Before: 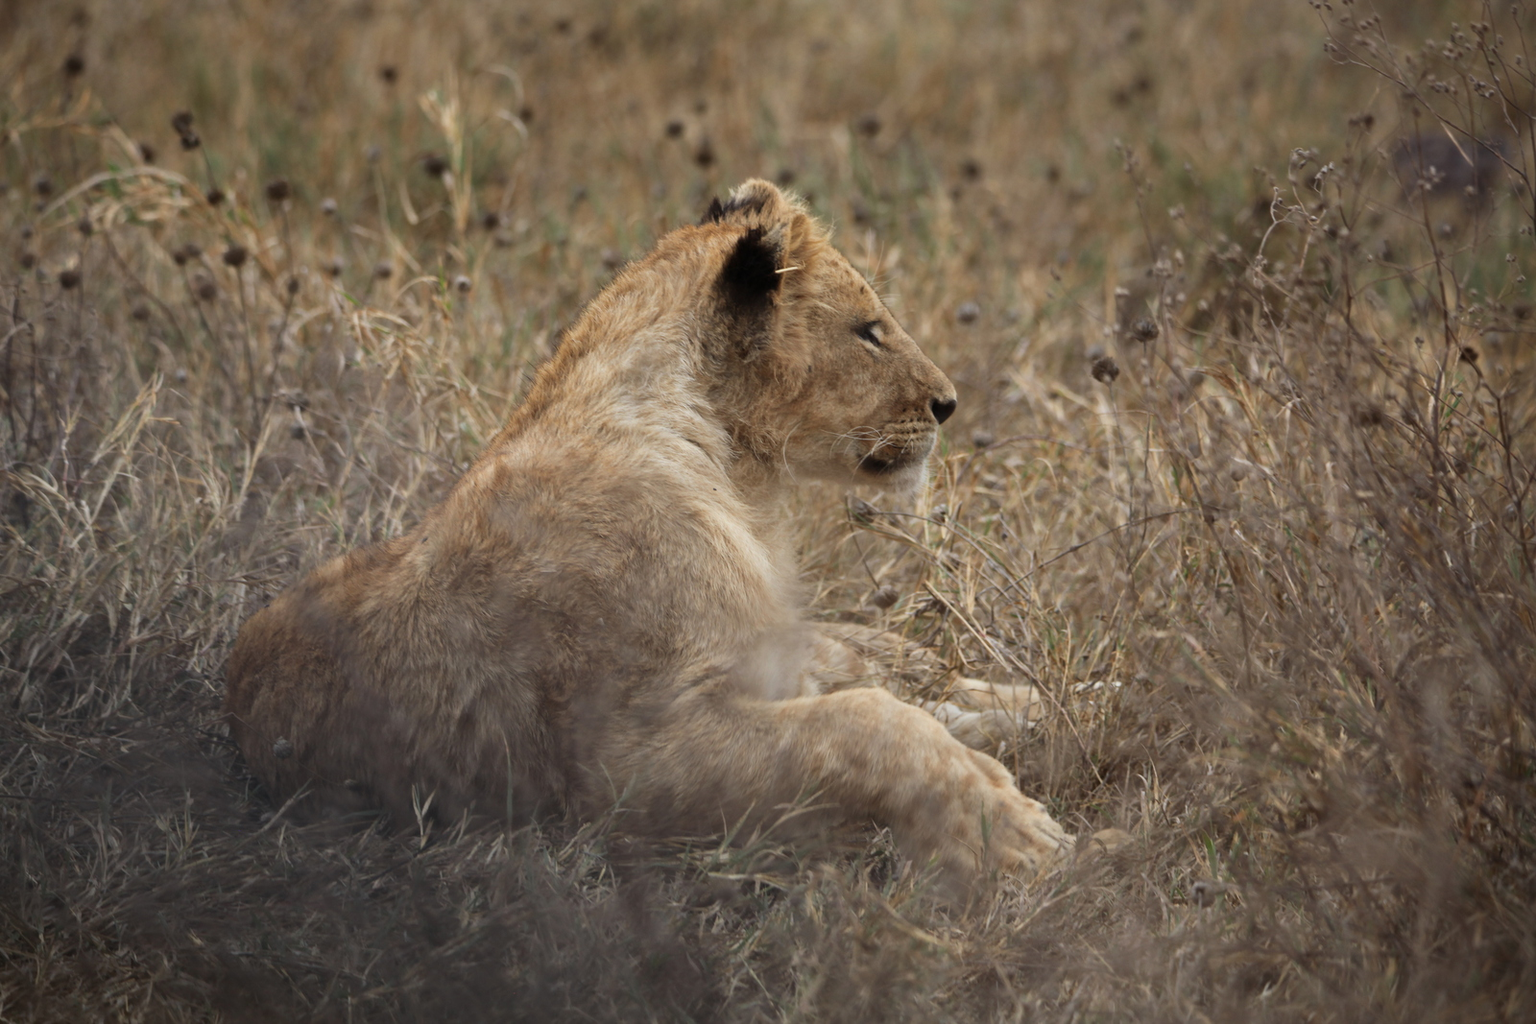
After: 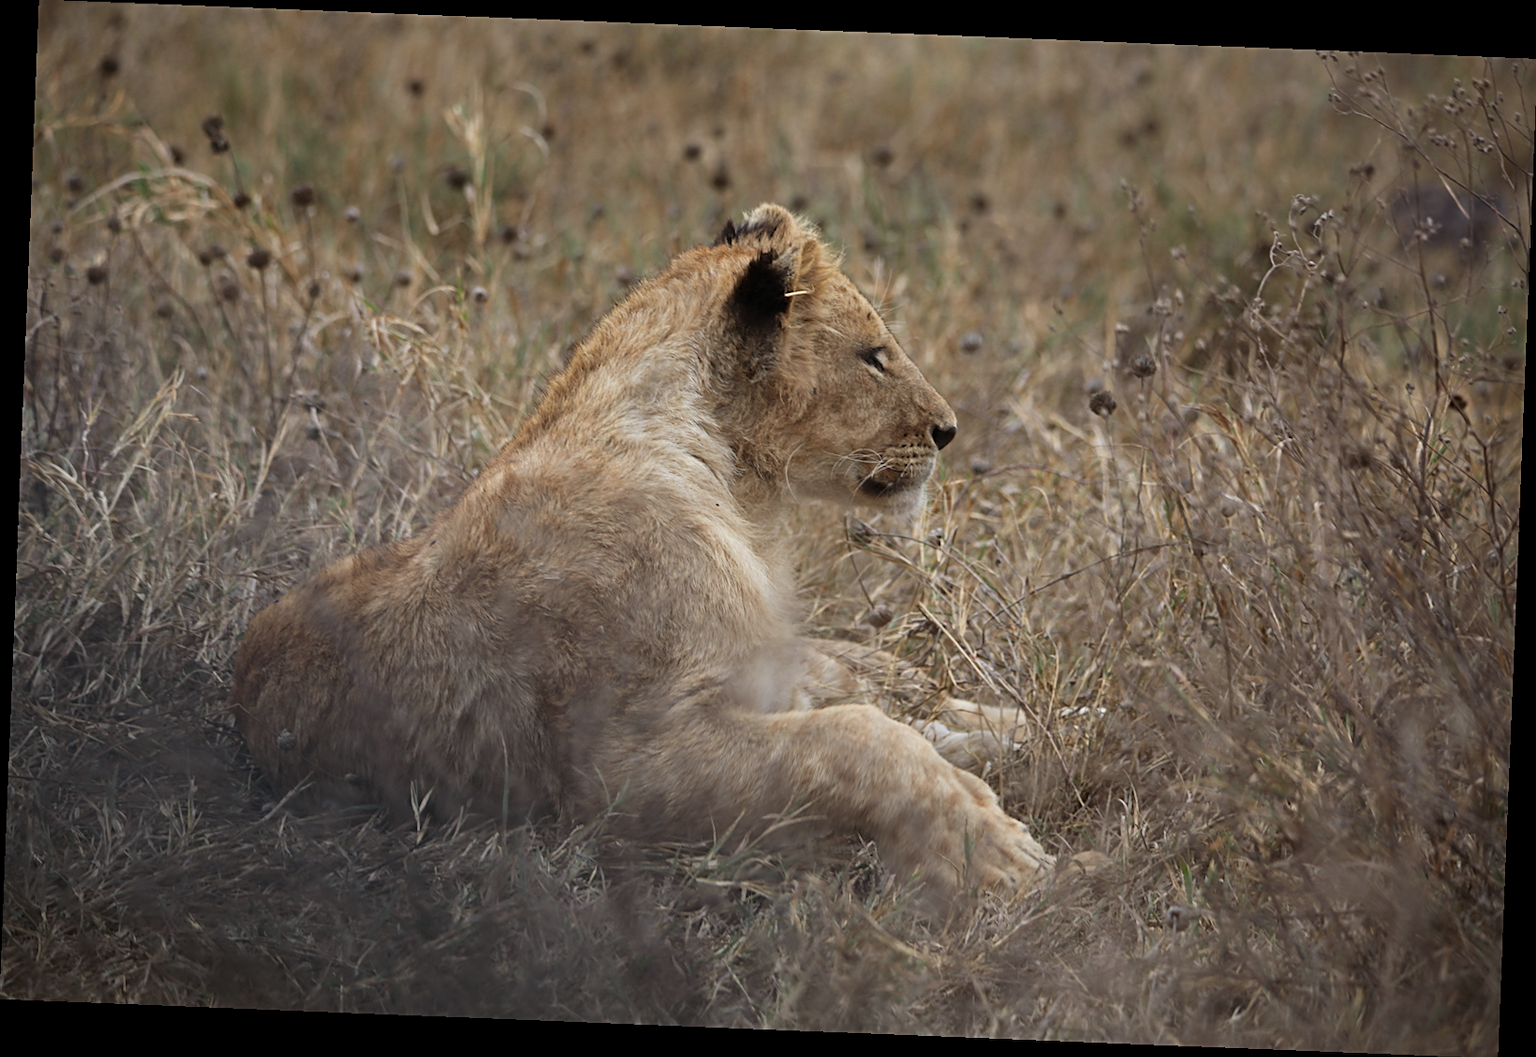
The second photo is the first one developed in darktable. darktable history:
sharpen: on, module defaults
white balance: red 0.983, blue 1.036
rotate and perspective: rotation 2.27°, automatic cropping off
tone equalizer: on, module defaults
